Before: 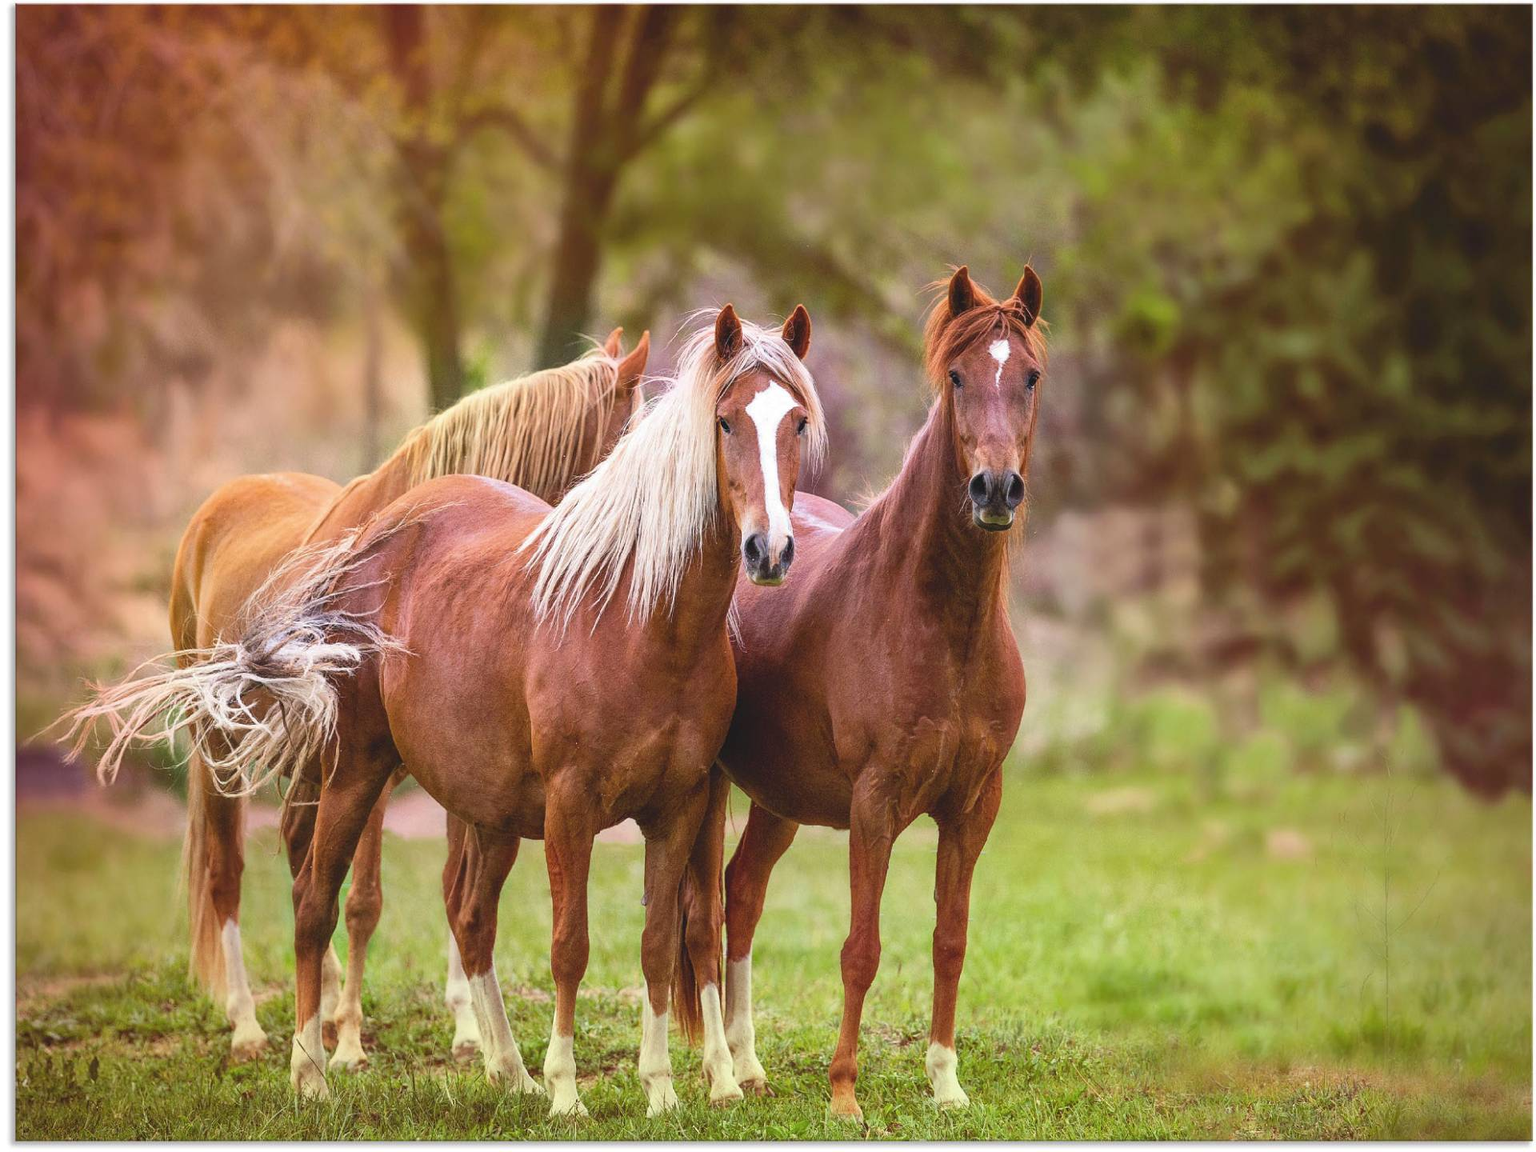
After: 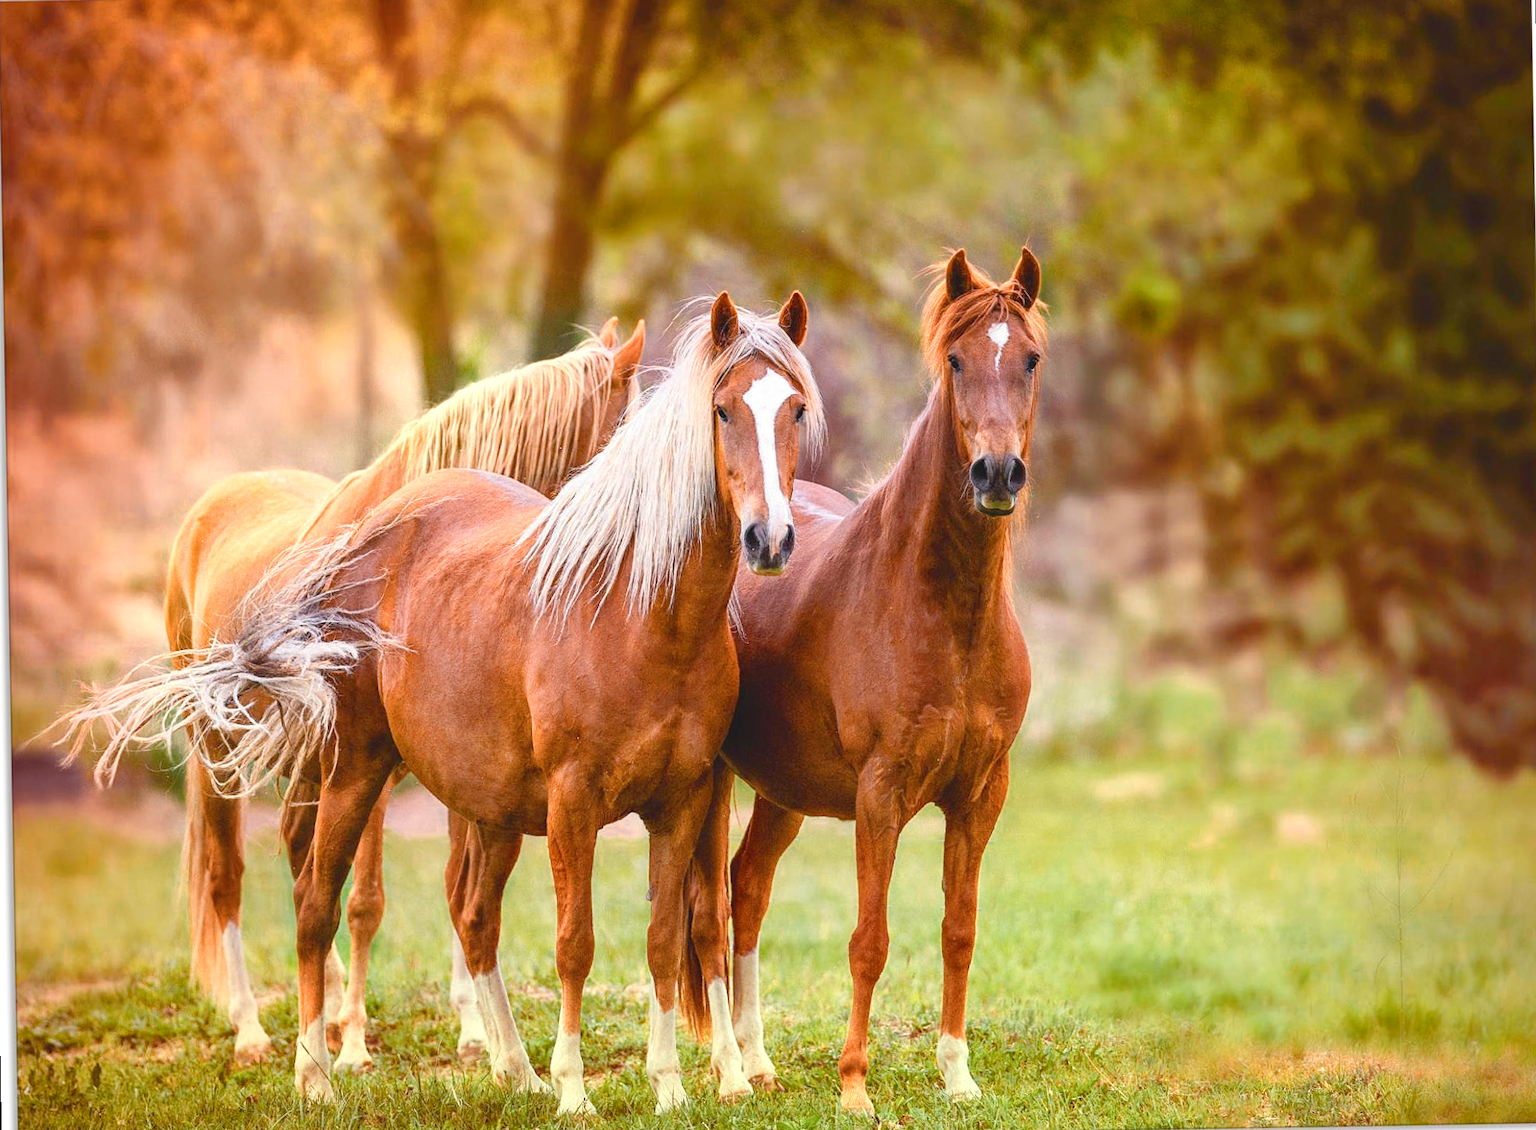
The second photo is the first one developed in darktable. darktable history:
color balance rgb: perceptual saturation grading › global saturation 20%, perceptual saturation grading › highlights -25%, perceptual saturation grading › shadows 50%
color zones: curves: ch0 [(0.018, 0.548) (0.197, 0.654) (0.425, 0.447) (0.605, 0.658) (0.732, 0.579)]; ch1 [(0.105, 0.531) (0.224, 0.531) (0.386, 0.39) (0.618, 0.456) (0.732, 0.456) (0.956, 0.421)]; ch2 [(0.039, 0.583) (0.215, 0.465) (0.399, 0.544) (0.465, 0.548) (0.614, 0.447) (0.724, 0.43) (0.882, 0.623) (0.956, 0.632)]
rotate and perspective: rotation -1°, crop left 0.011, crop right 0.989, crop top 0.025, crop bottom 0.975
